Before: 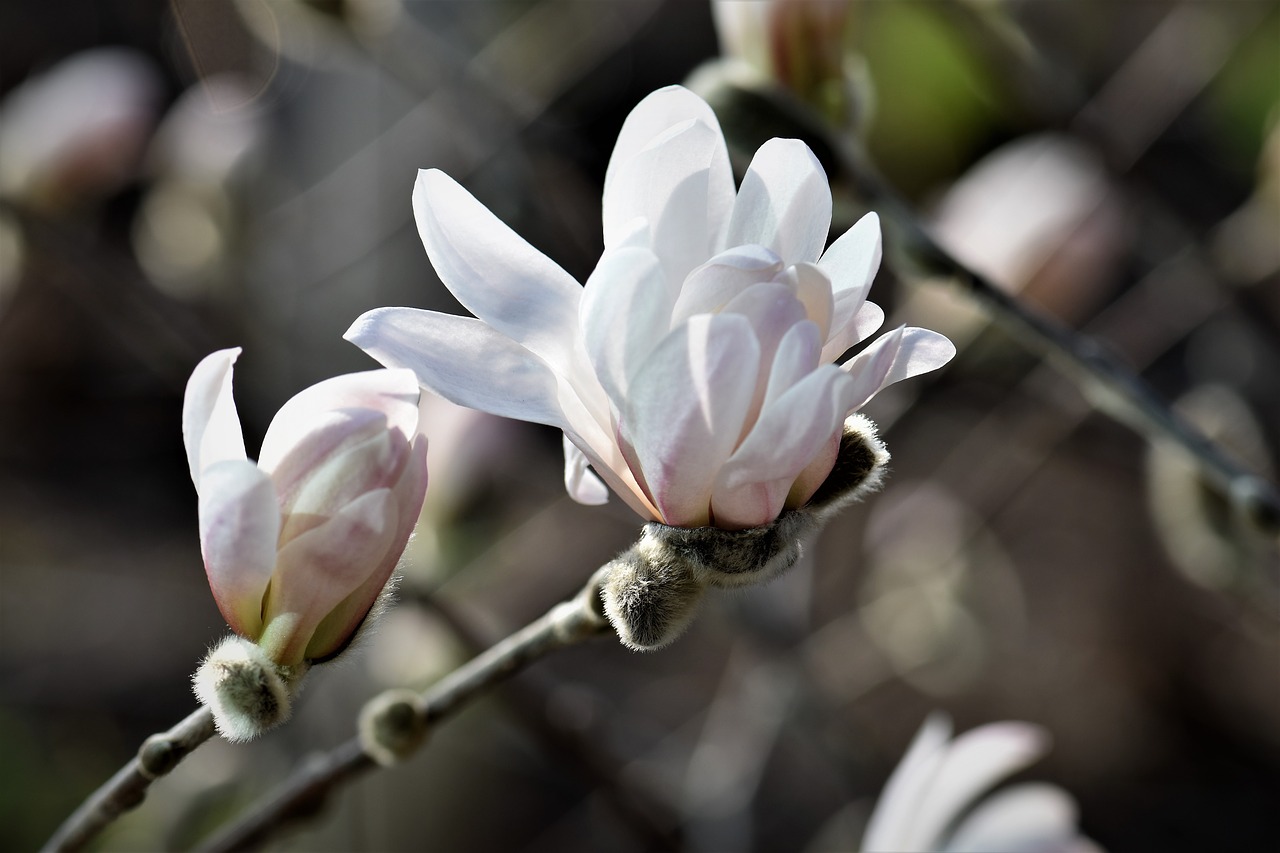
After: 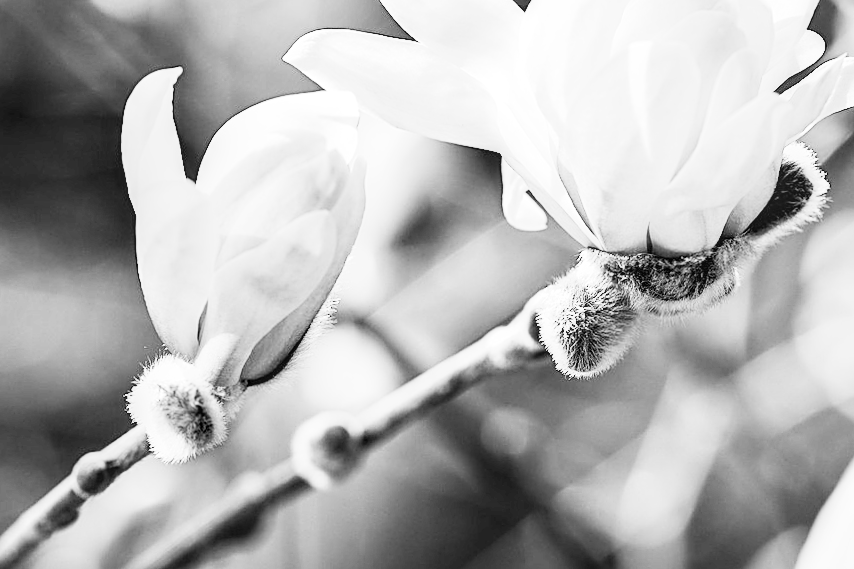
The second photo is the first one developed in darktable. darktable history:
crop and rotate: angle -0.82°, left 3.85%, top 31.828%, right 27.992%
exposure: black level correction 0, exposure 1.975 EV, compensate exposure bias true, compensate highlight preservation false
color calibration: illuminant custom, x 0.261, y 0.521, temperature 7054.11 K
local contrast: on, module defaults
filmic rgb: black relative exposure -7.65 EV, white relative exposure 4.56 EV, hardness 3.61
sharpen: on, module defaults
contrast brightness saturation: contrast 0.39, brightness 0.53
monochrome: on, module defaults
